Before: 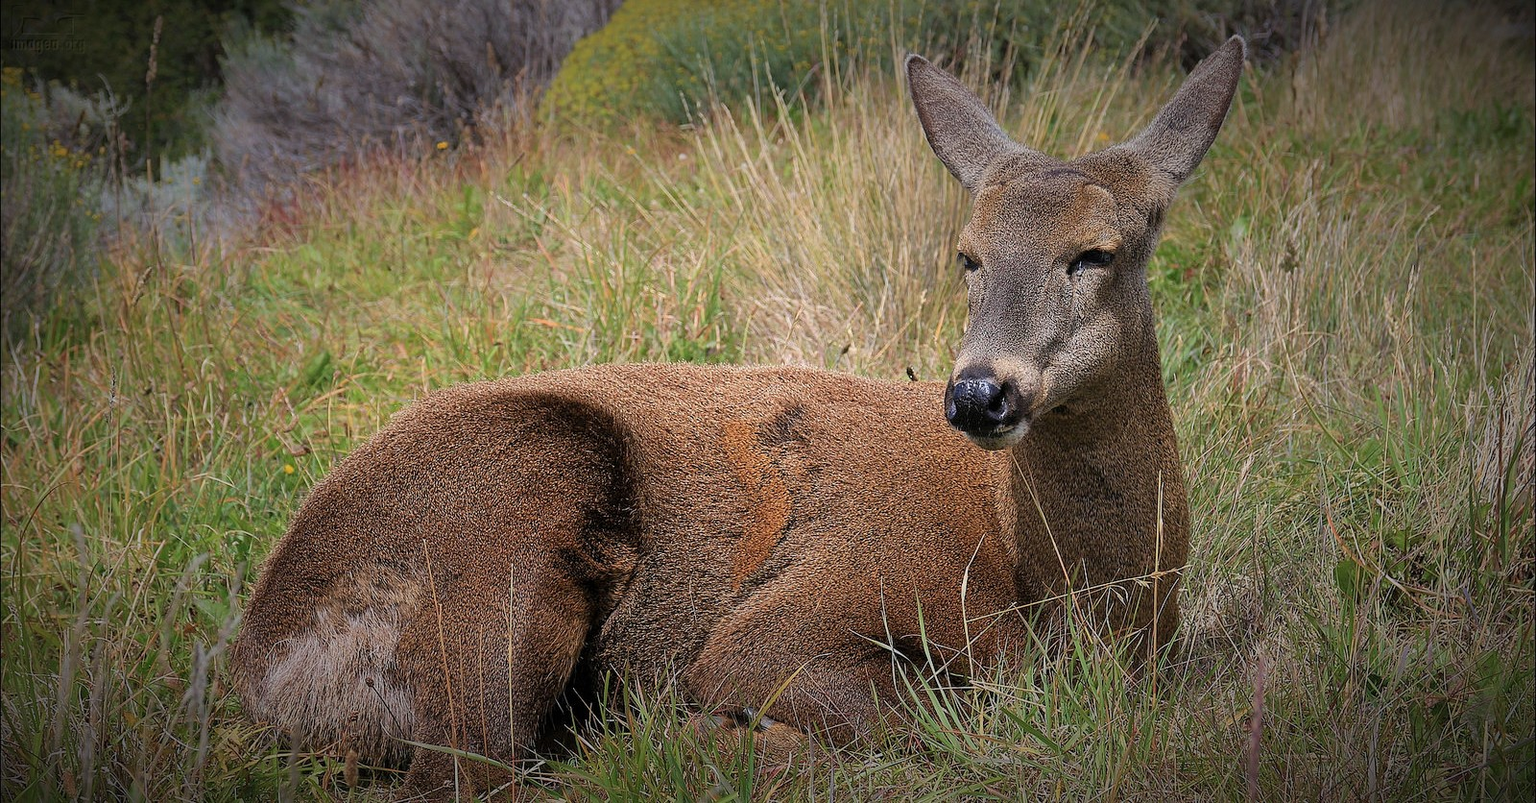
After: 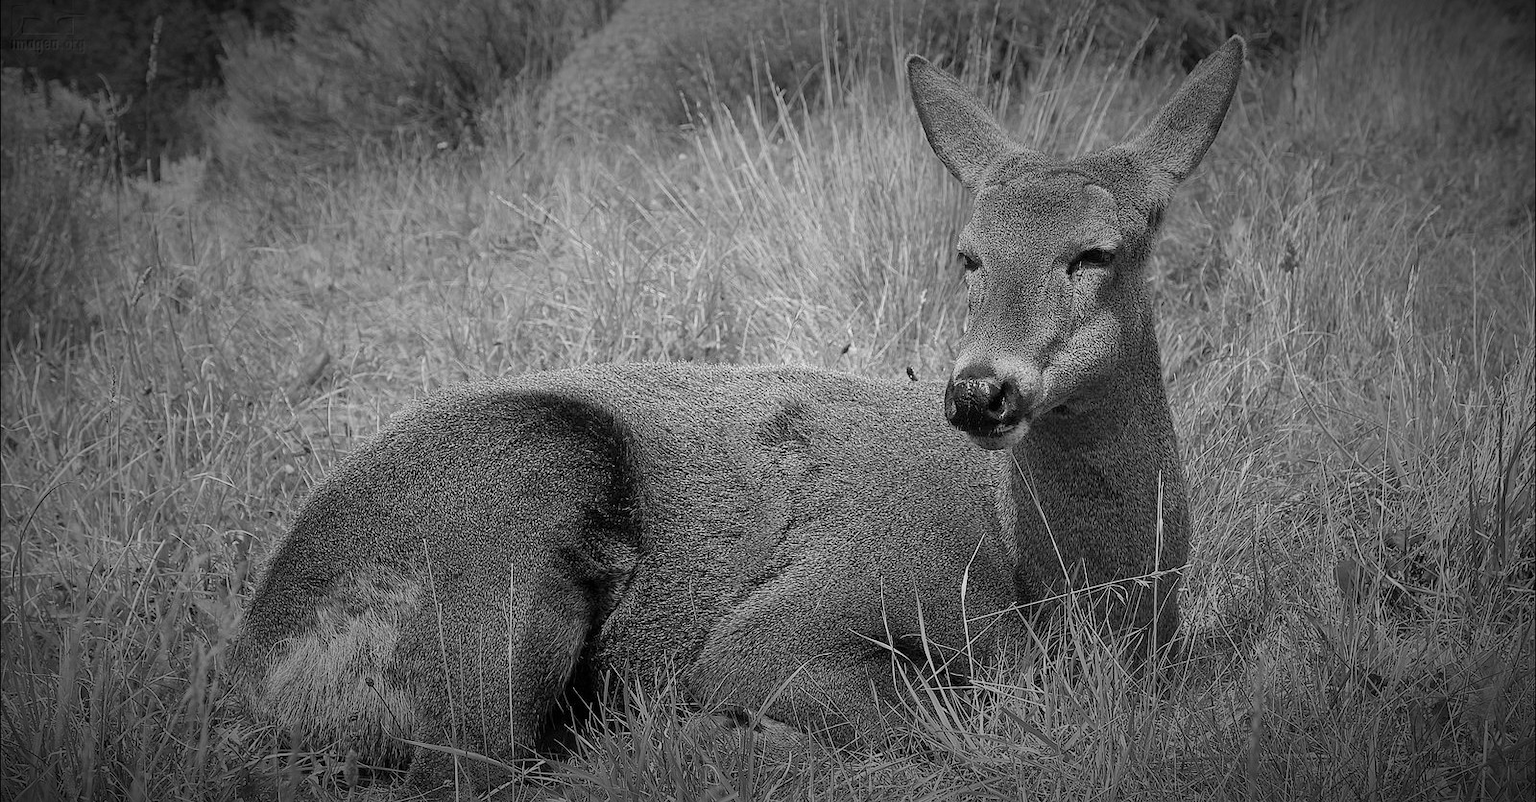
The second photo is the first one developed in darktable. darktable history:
white balance: emerald 1
rgb levels: mode RGB, independent channels, levels [[0, 0.474, 1], [0, 0.5, 1], [0, 0.5, 1]]
monochrome: a 26.22, b 42.67, size 0.8
color contrast: green-magenta contrast 0.96
